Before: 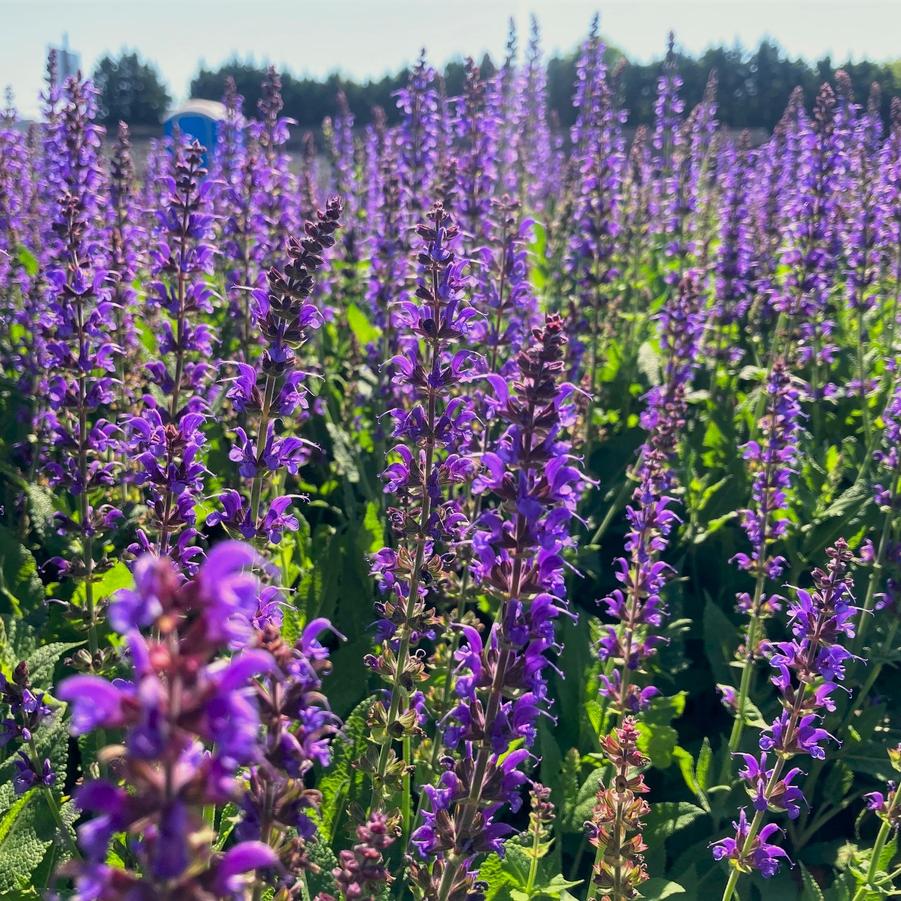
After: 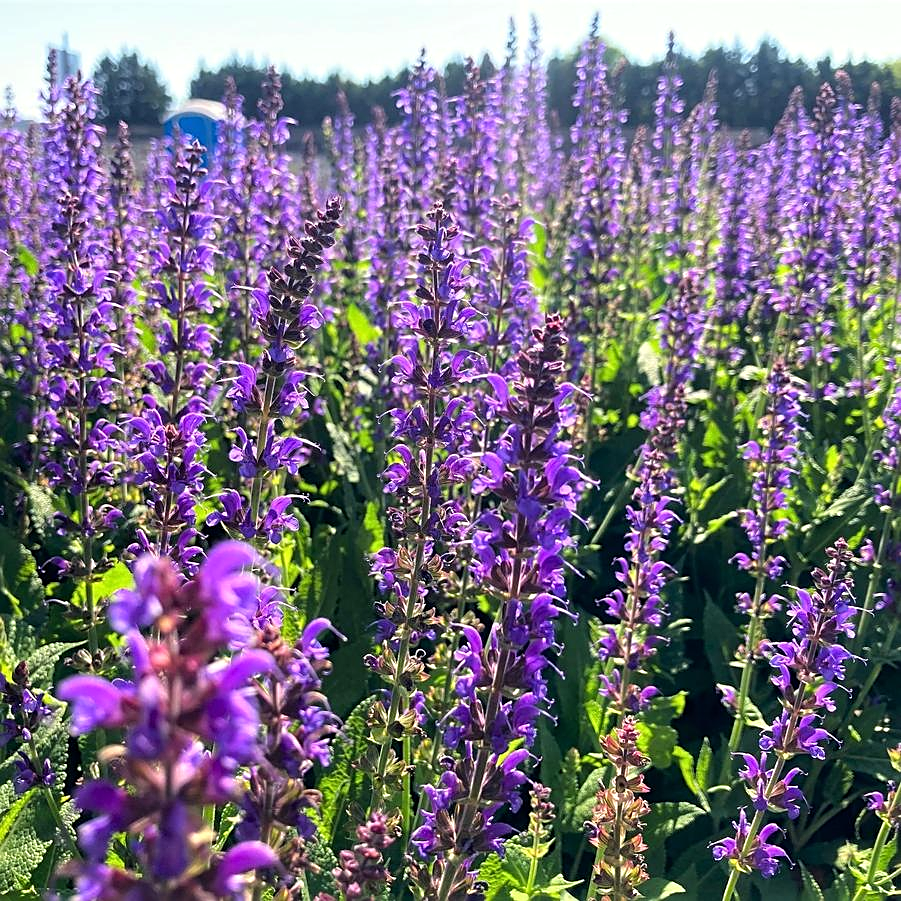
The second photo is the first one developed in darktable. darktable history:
tone equalizer: -8 EV -0.401 EV, -7 EV -0.36 EV, -6 EV -0.326 EV, -5 EV -0.194 EV, -3 EV 0.221 EV, -2 EV 0.353 EV, -1 EV 0.391 EV, +0 EV 0.405 EV
sharpen: on, module defaults
